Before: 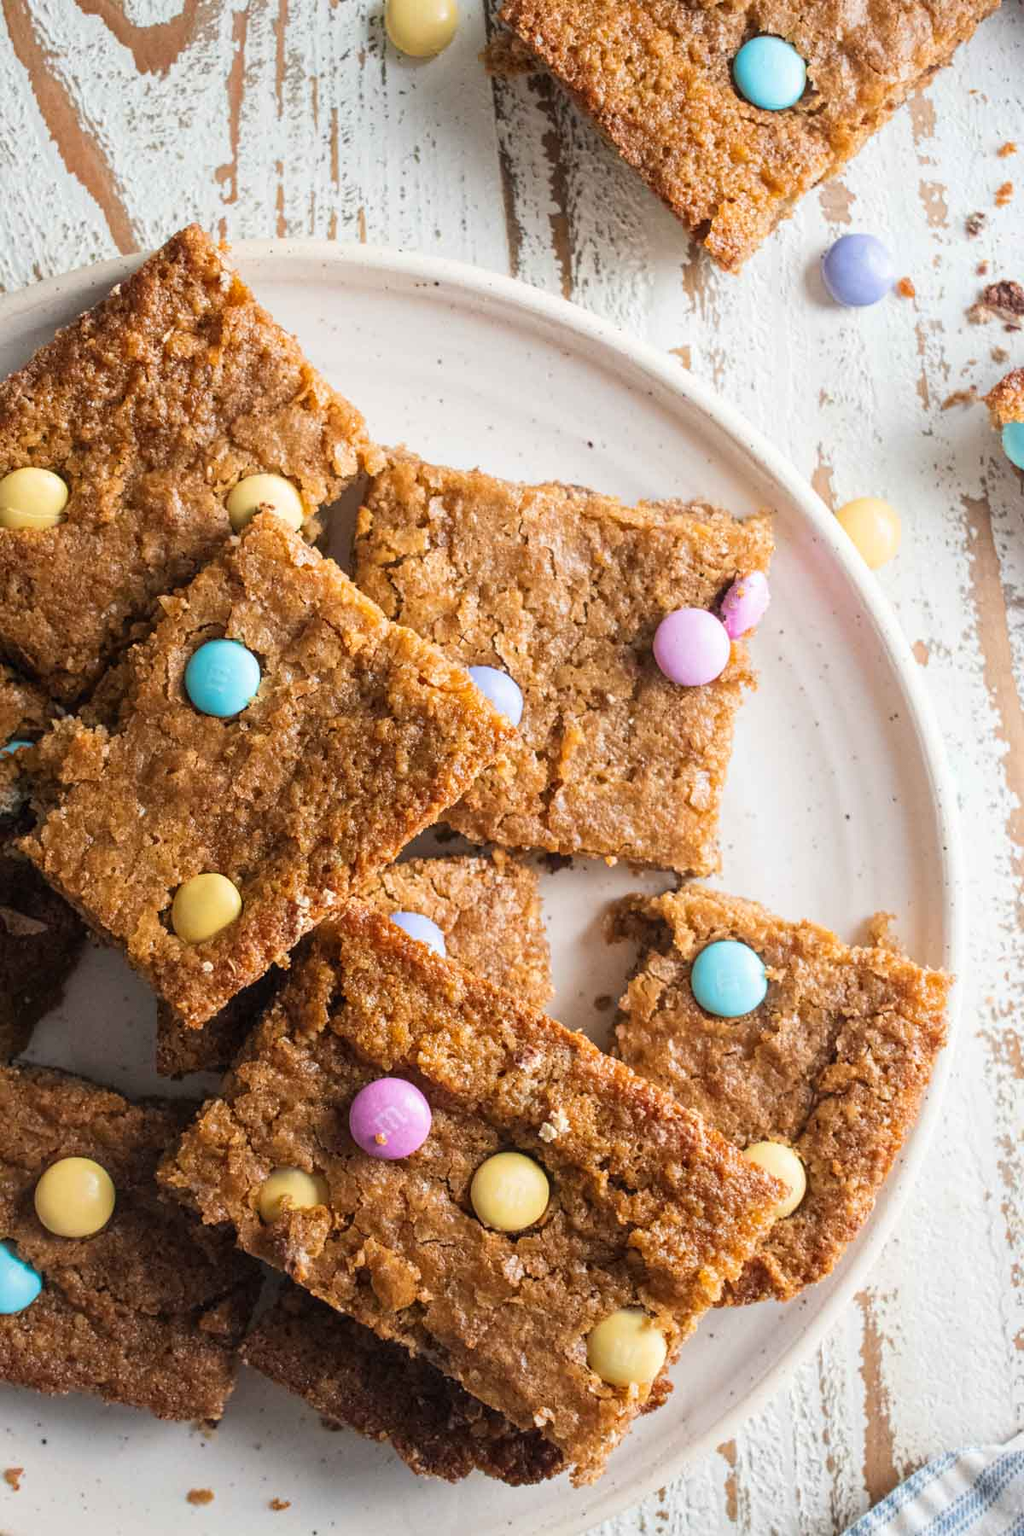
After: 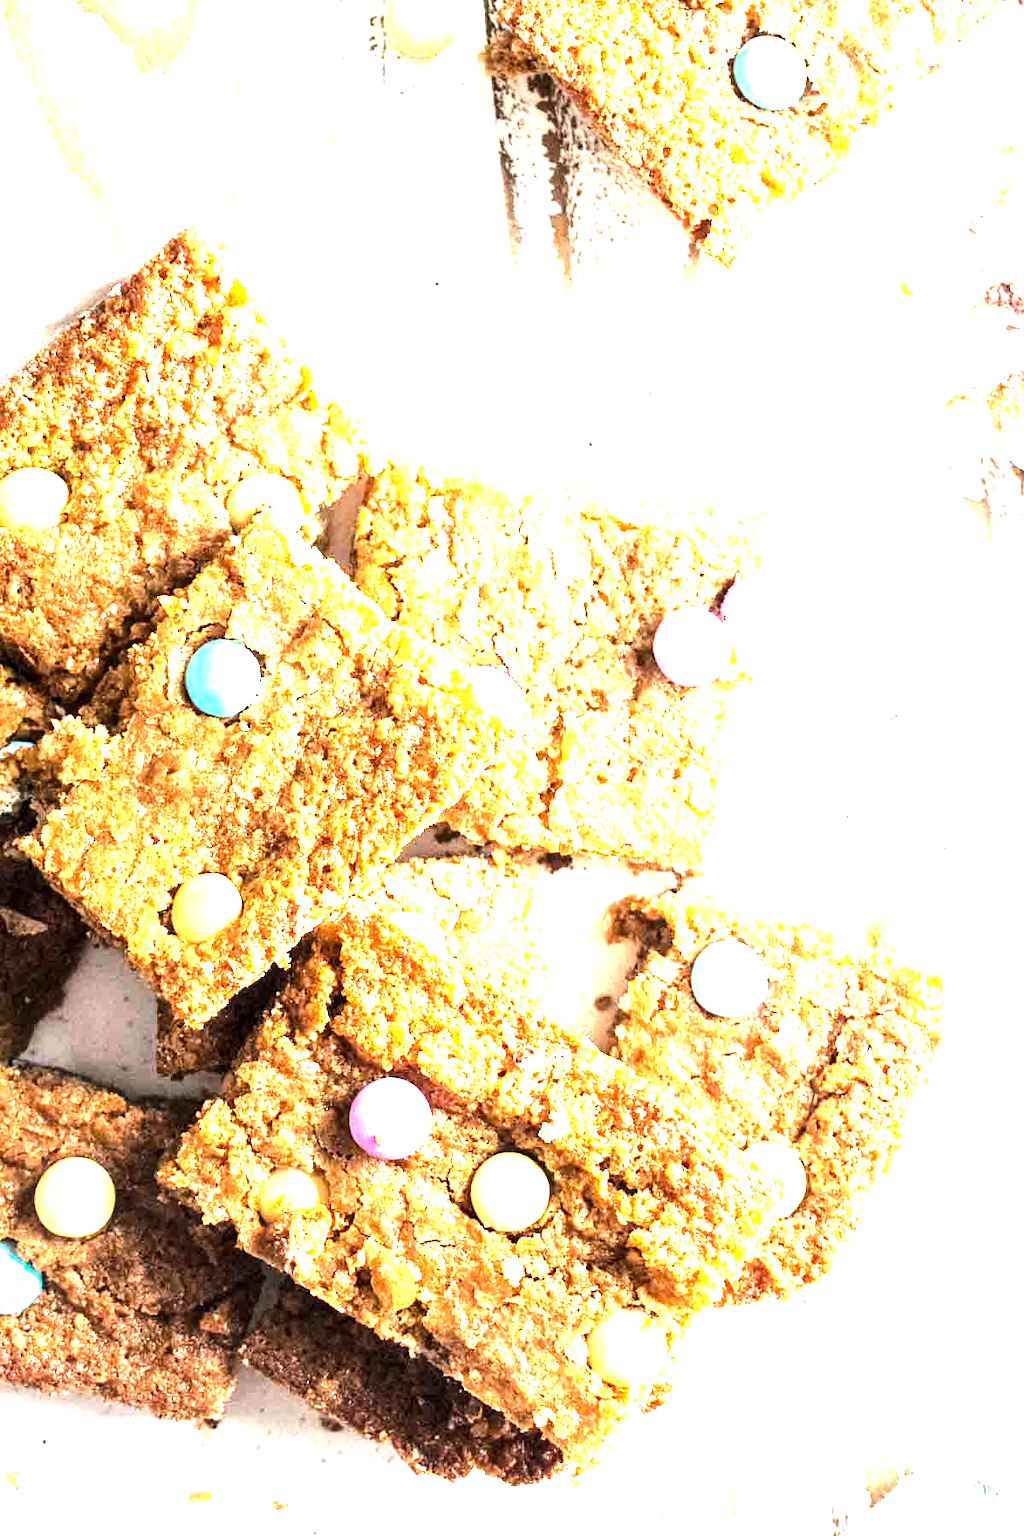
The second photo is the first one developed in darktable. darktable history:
tone equalizer: -8 EV -1.08 EV, -7 EV -0.985 EV, -6 EV -0.83 EV, -5 EV -0.555 EV, -3 EV 0.567 EV, -2 EV 0.842 EV, -1 EV 0.987 EV, +0 EV 1.08 EV, edges refinement/feathering 500, mask exposure compensation -1.57 EV, preserve details no
local contrast: highlights 100%, shadows 100%, detail 119%, midtone range 0.2
exposure: black level correction 0.001, exposure 1.994 EV, compensate highlight preservation false
